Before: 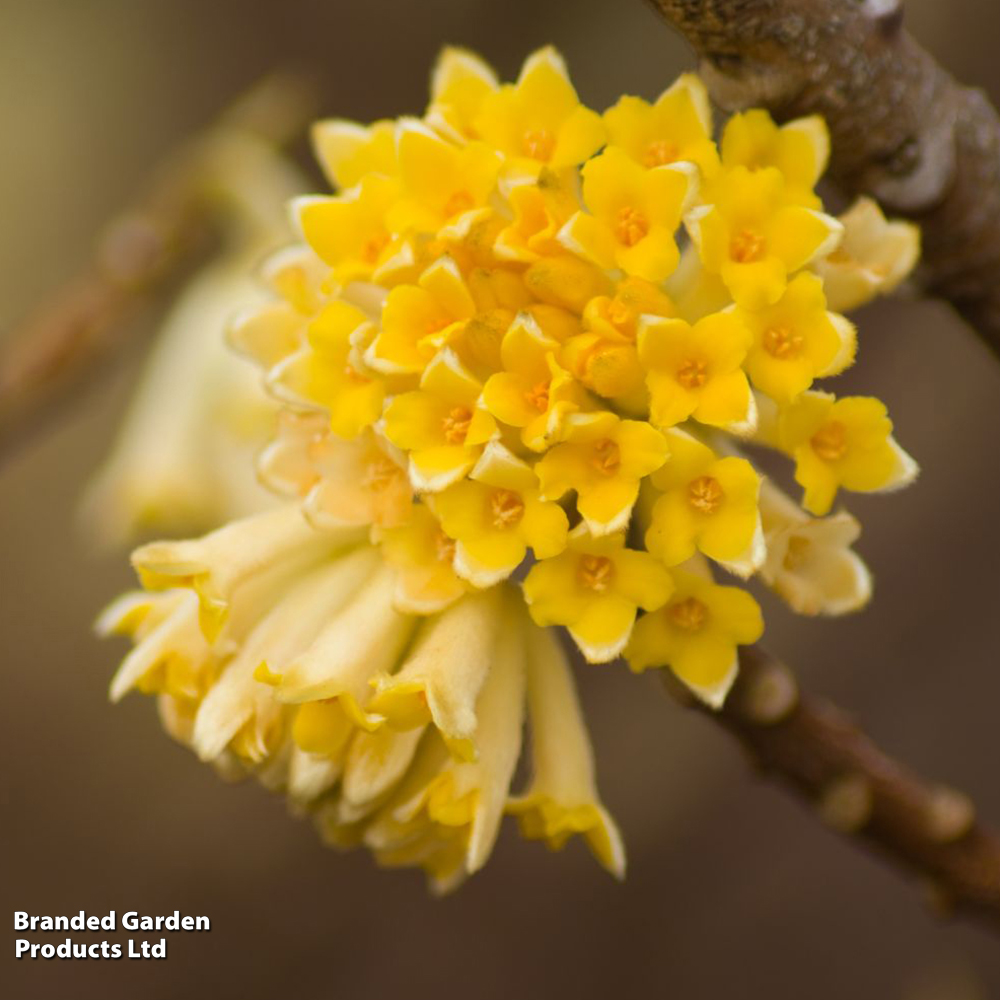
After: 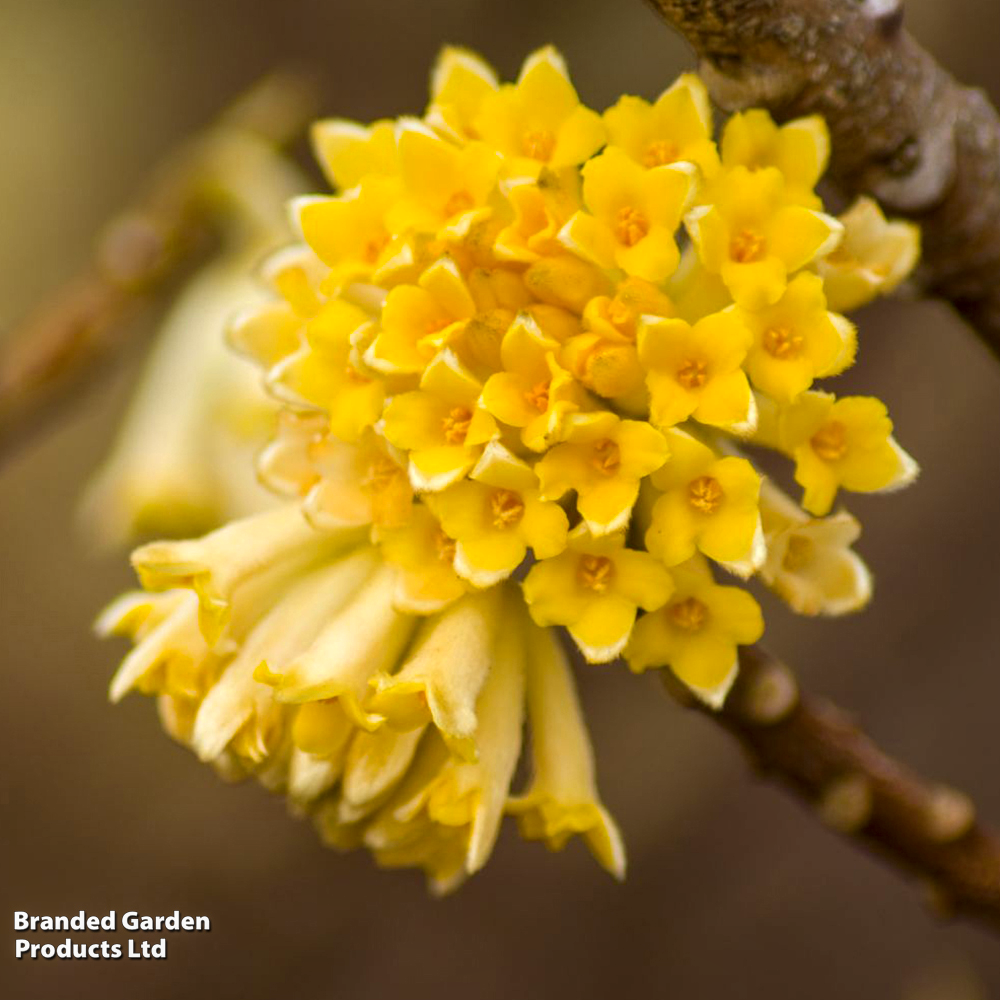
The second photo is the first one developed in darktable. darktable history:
local contrast: highlights 62%, detail 143%, midtone range 0.429
color balance rgb: power › luminance 1.444%, linear chroma grading › global chroma 10.525%, perceptual saturation grading › global saturation 0.776%, global vibrance 14.754%
